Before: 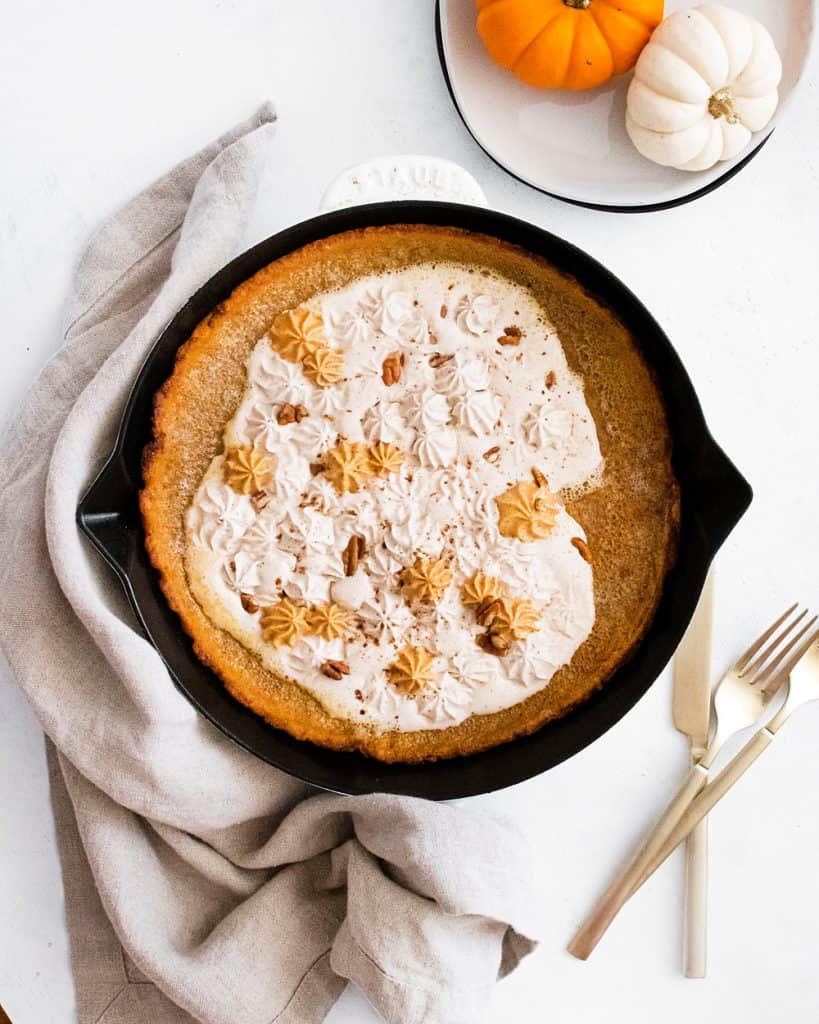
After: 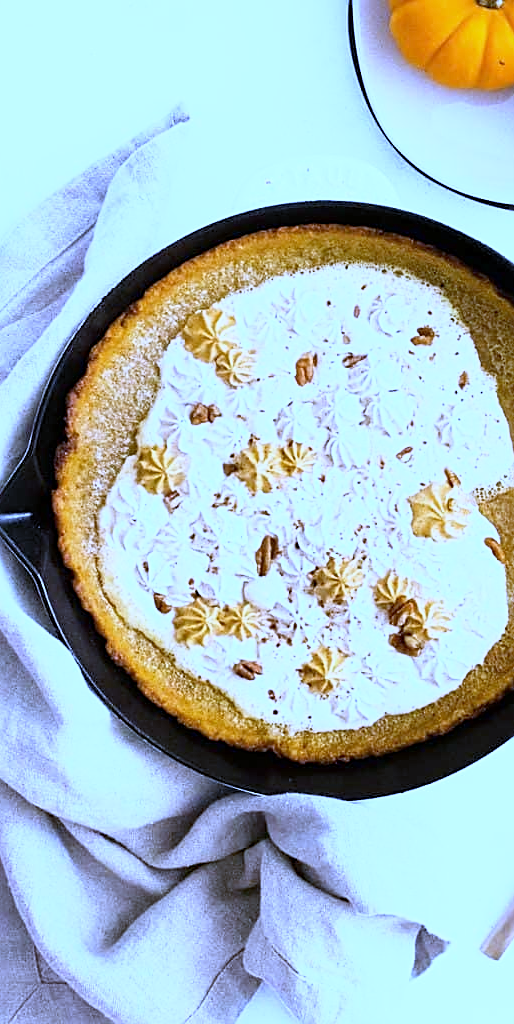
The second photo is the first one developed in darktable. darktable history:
sharpen: on, module defaults
white balance: red 0.766, blue 1.537
base curve: curves: ch0 [(0, 0) (0.557, 0.834) (1, 1)]
crop: left 10.644%, right 26.528%
